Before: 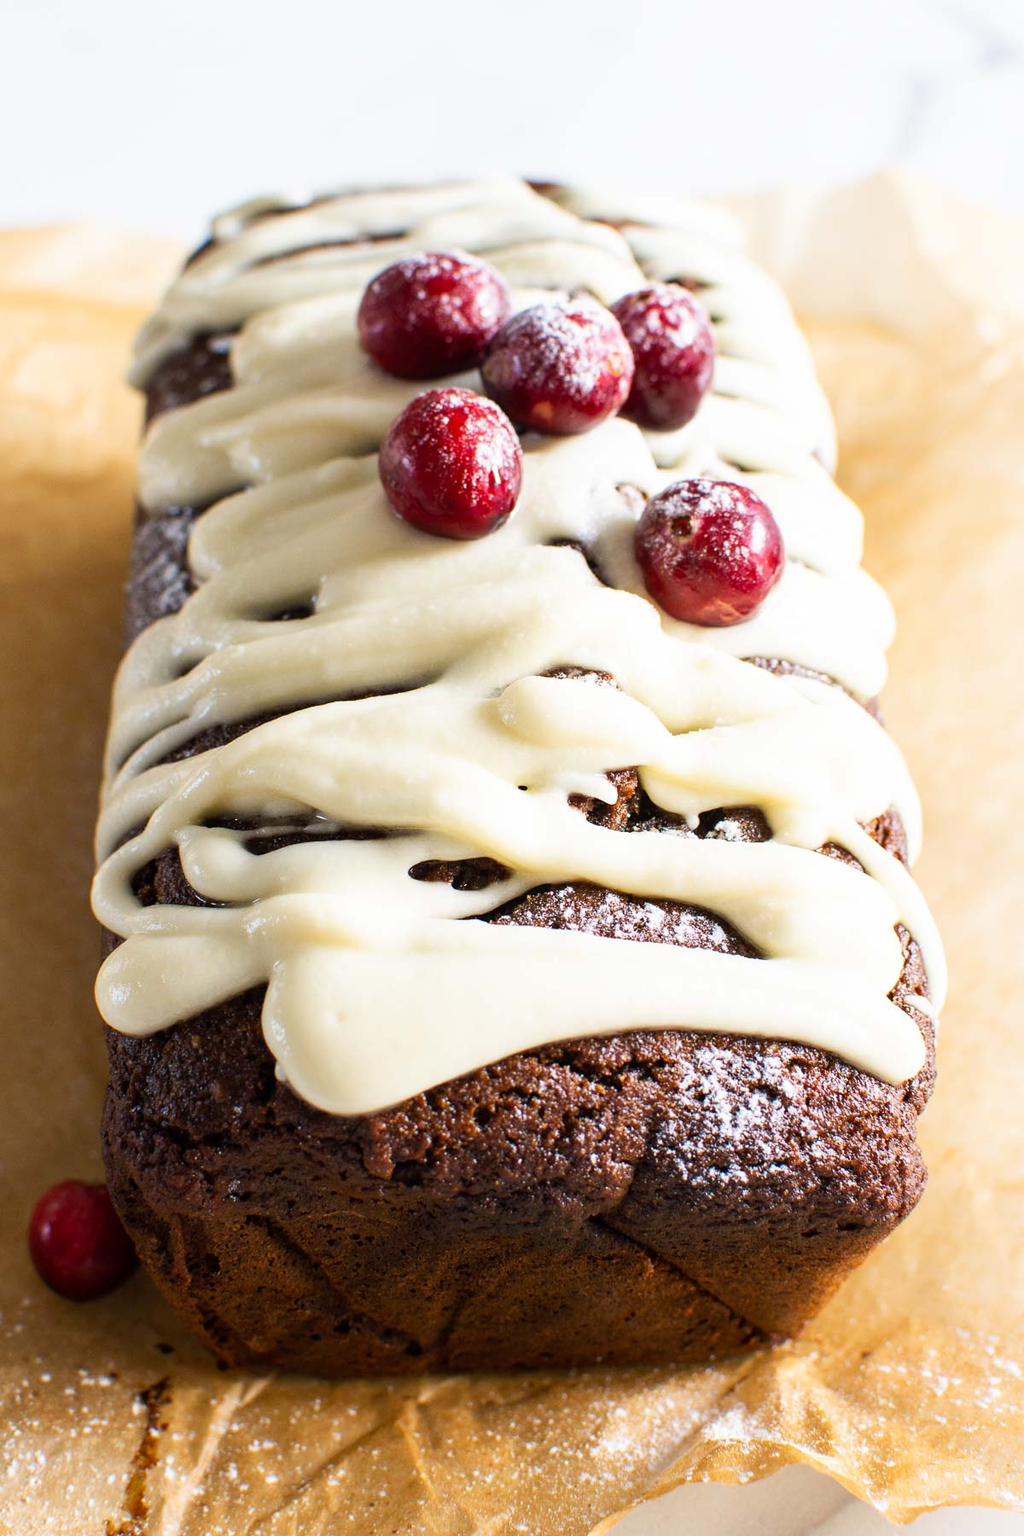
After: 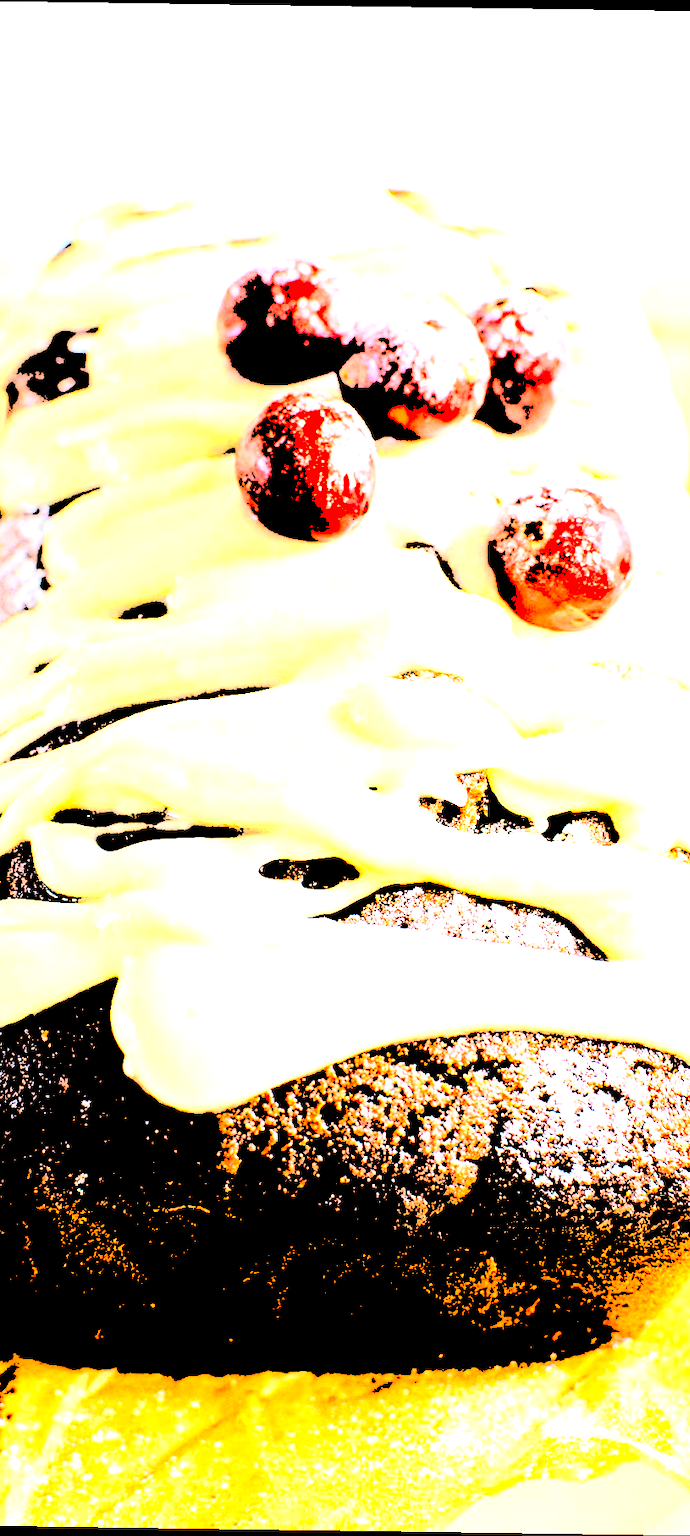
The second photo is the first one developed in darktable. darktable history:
color zones: curves: ch0 [(0, 0.511) (0.143, 0.531) (0.286, 0.56) (0.429, 0.5) (0.571, 0.5) (0.714, 0.5) (0.857, 0.5) (1, 0.5)]; ch1 [(0, 0.525) (0.143, 0.705) (0.286, 0.715) (0.429, 0.35) (0.571, 0.35) (0.714, 0.35) (0.857, 0.4) (1, 0.4)]; ch2 [(0, 0.572) (0.143, 0.512) (0.286, 0.473) (0.429, 0.45) (0.571, 0.5) (0.714, 0.5) (0.857, 0.518) (1, 0.518)]
levels: levels [0.246, 0.246, 0.506]
rotate and perspective: rotation 0.8°, automatic cropping off
crop and rotate: left 15.055%, right 18.278%
